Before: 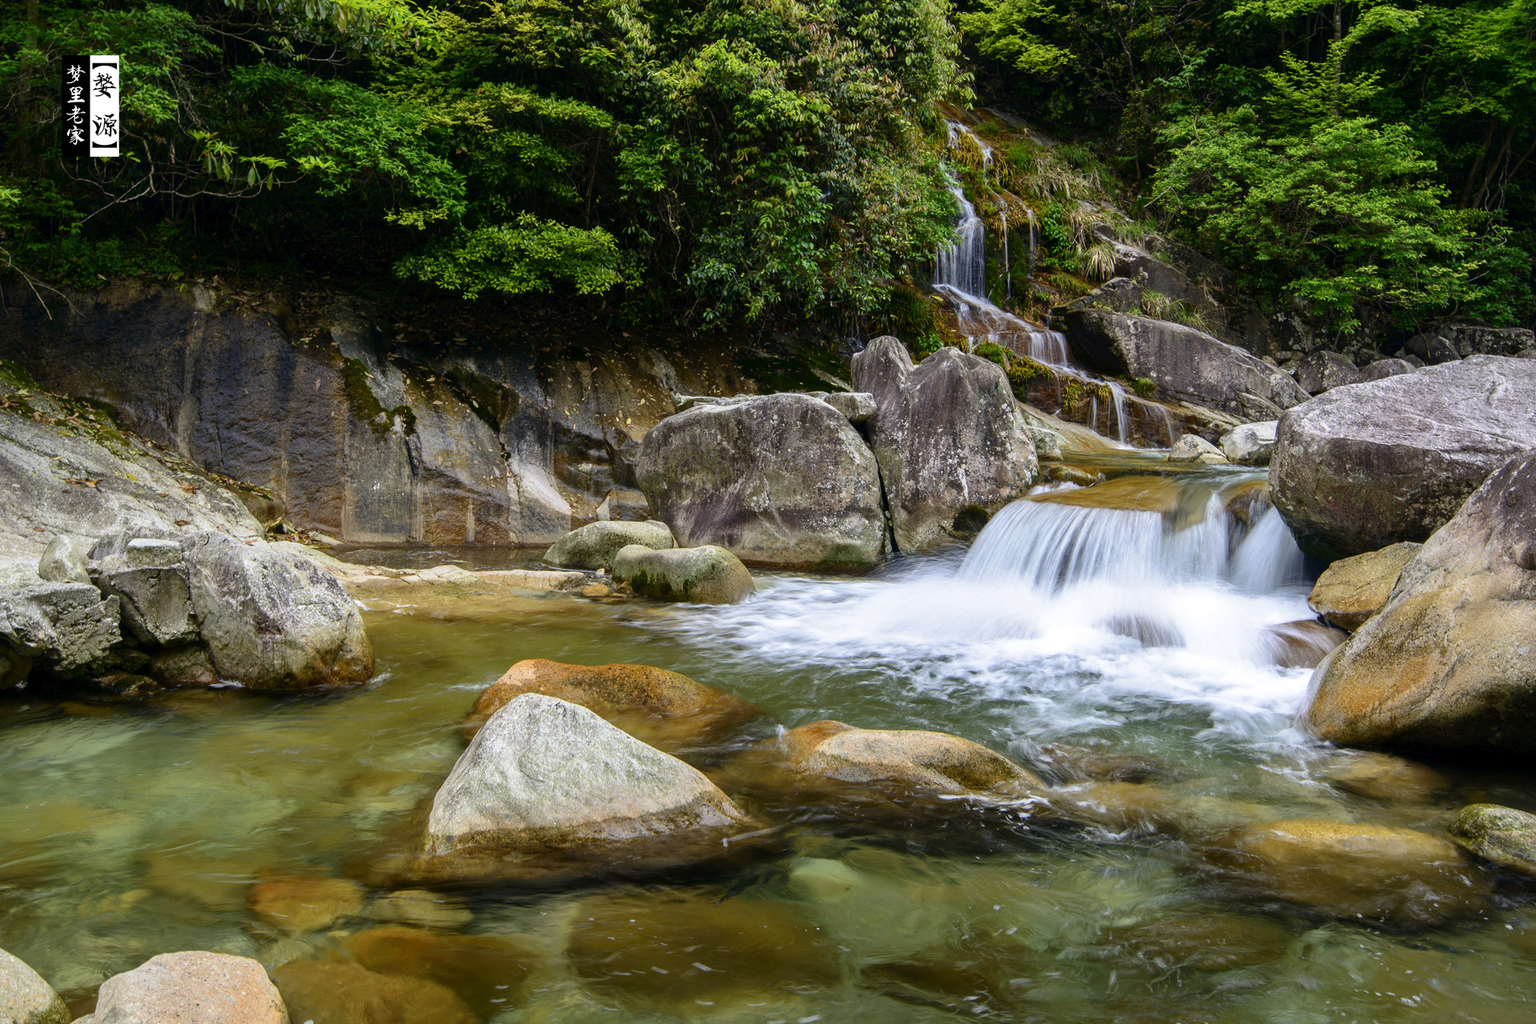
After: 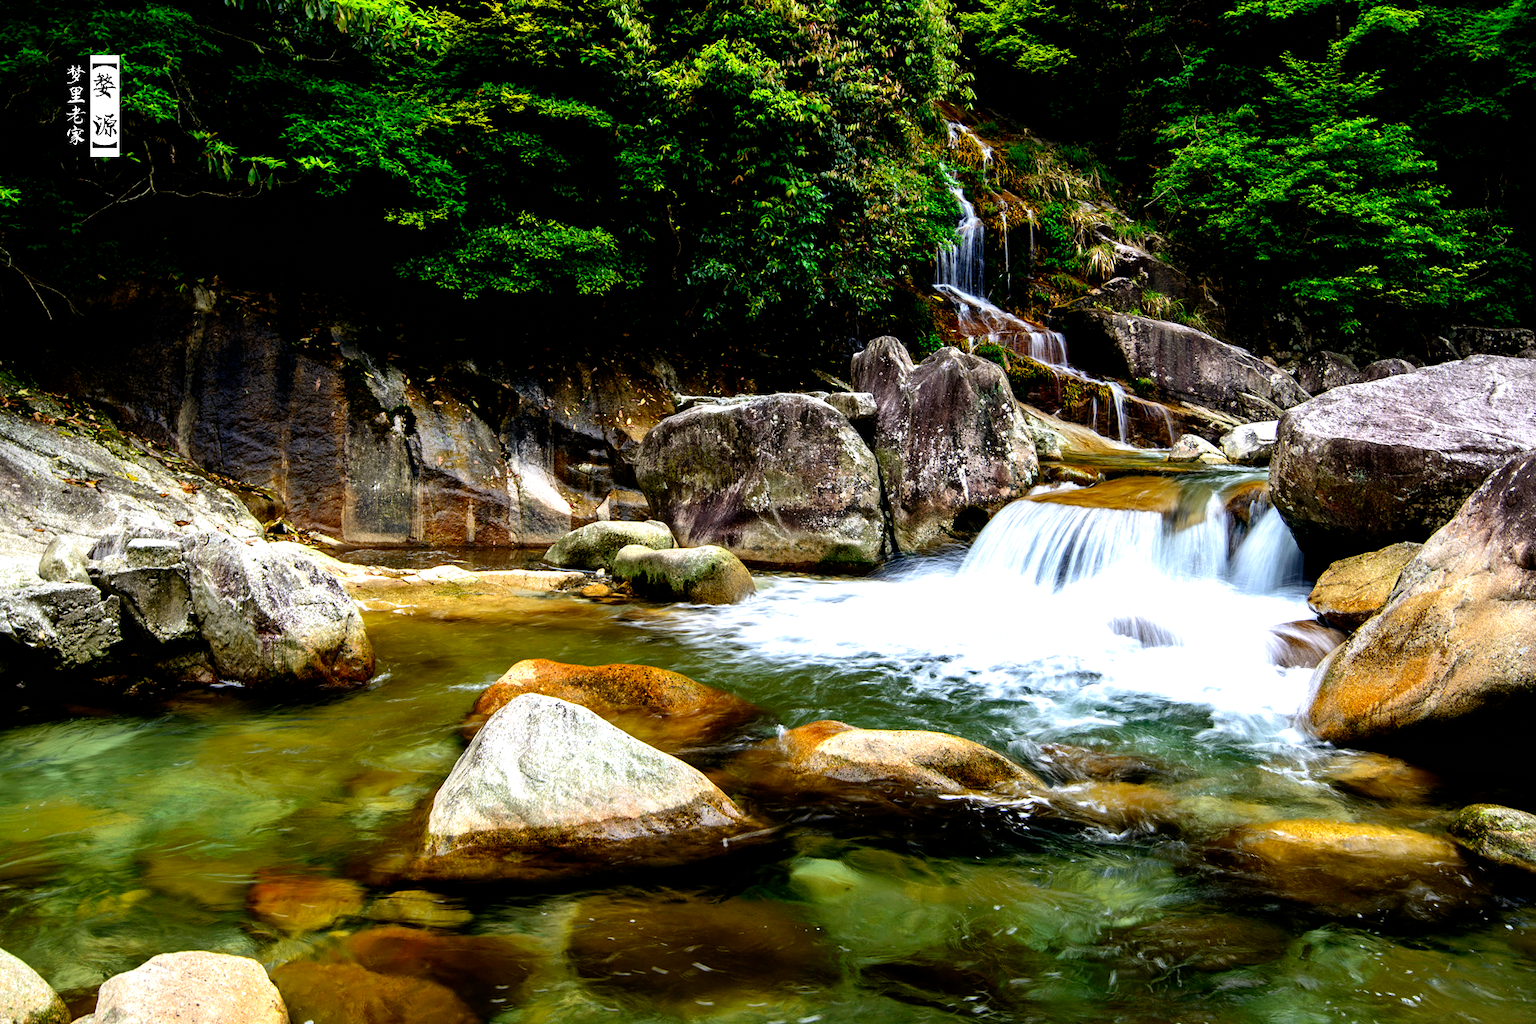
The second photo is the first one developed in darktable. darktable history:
filmic rgb: black relative exposure -8.19 EV, white relative exposure 2.21 EV, hardness 7.16, latitude 86.71%, contrast 1.695, highlights saturation mix -3.89%, shadows ↔ highlights balance -2.24%, preserve chrominance no, color science v4 (2020), contrast in shadows soft, contrast in highlights soft
